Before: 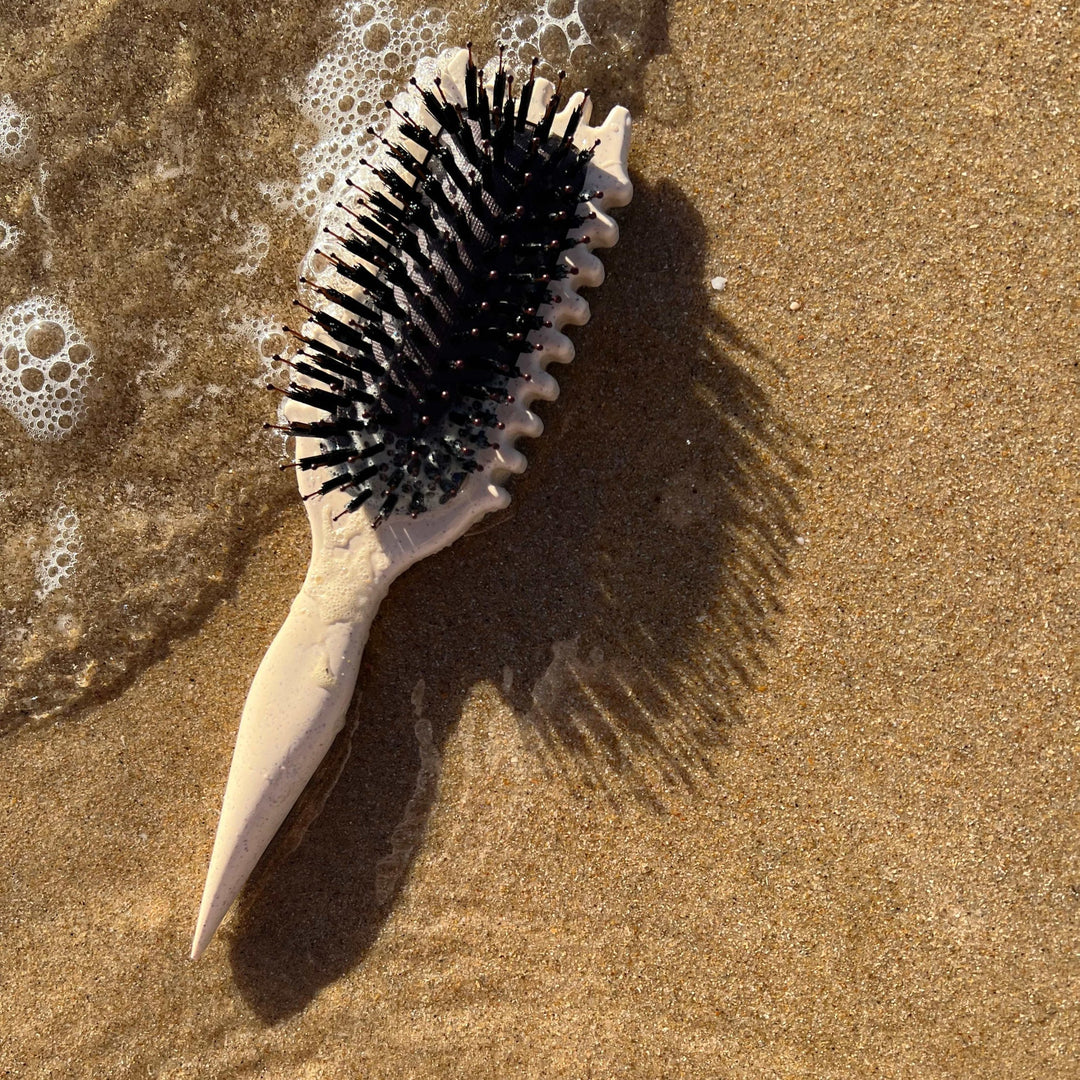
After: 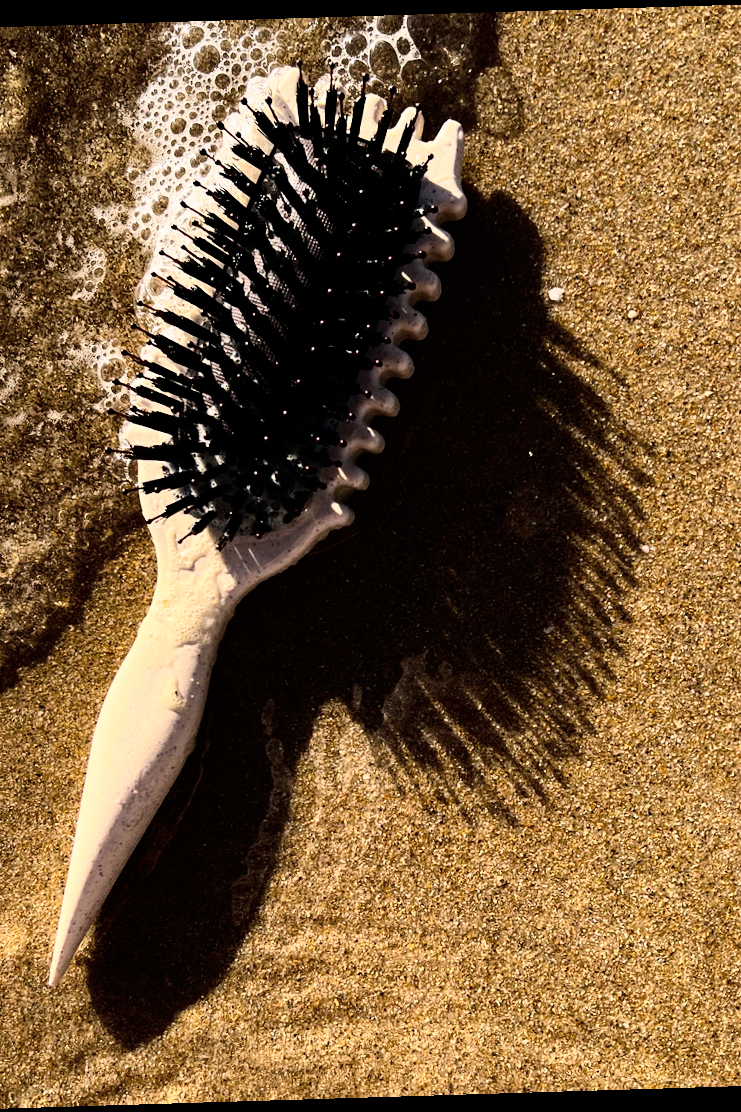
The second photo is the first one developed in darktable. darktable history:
color correction: highlights a* 5.59, highlights b* 5.24, saturation 0.68
rotate and perspective: rotation -1.75°, automatic cropping off
color balance rgb: perceptual saturation grading › global saturation 25%, global vibrance 20%
crop: left 15.419%, right 17.914%
contrast brightness saturation: contrast 0.28
tone curve: curves: ch0 [(0, 0) (0.003, 0) (0.011, 0.001) (0.025, 0.003) (0.044, 0.006) (0.069, 0.009) (0.1, 0.013) (0.136, 0.032) (0.177, 0.067) (0.224, 0.121) (0.277, 0.185) (0.335, 0.255) (0.399, 0.333) (0.468, 0.417) (0.543, 0.508) (0.623, 0.606) (0.709, 0.71) (0.801, 0.819) (0.898, 0.926) (1, 1)], preserve colors none
